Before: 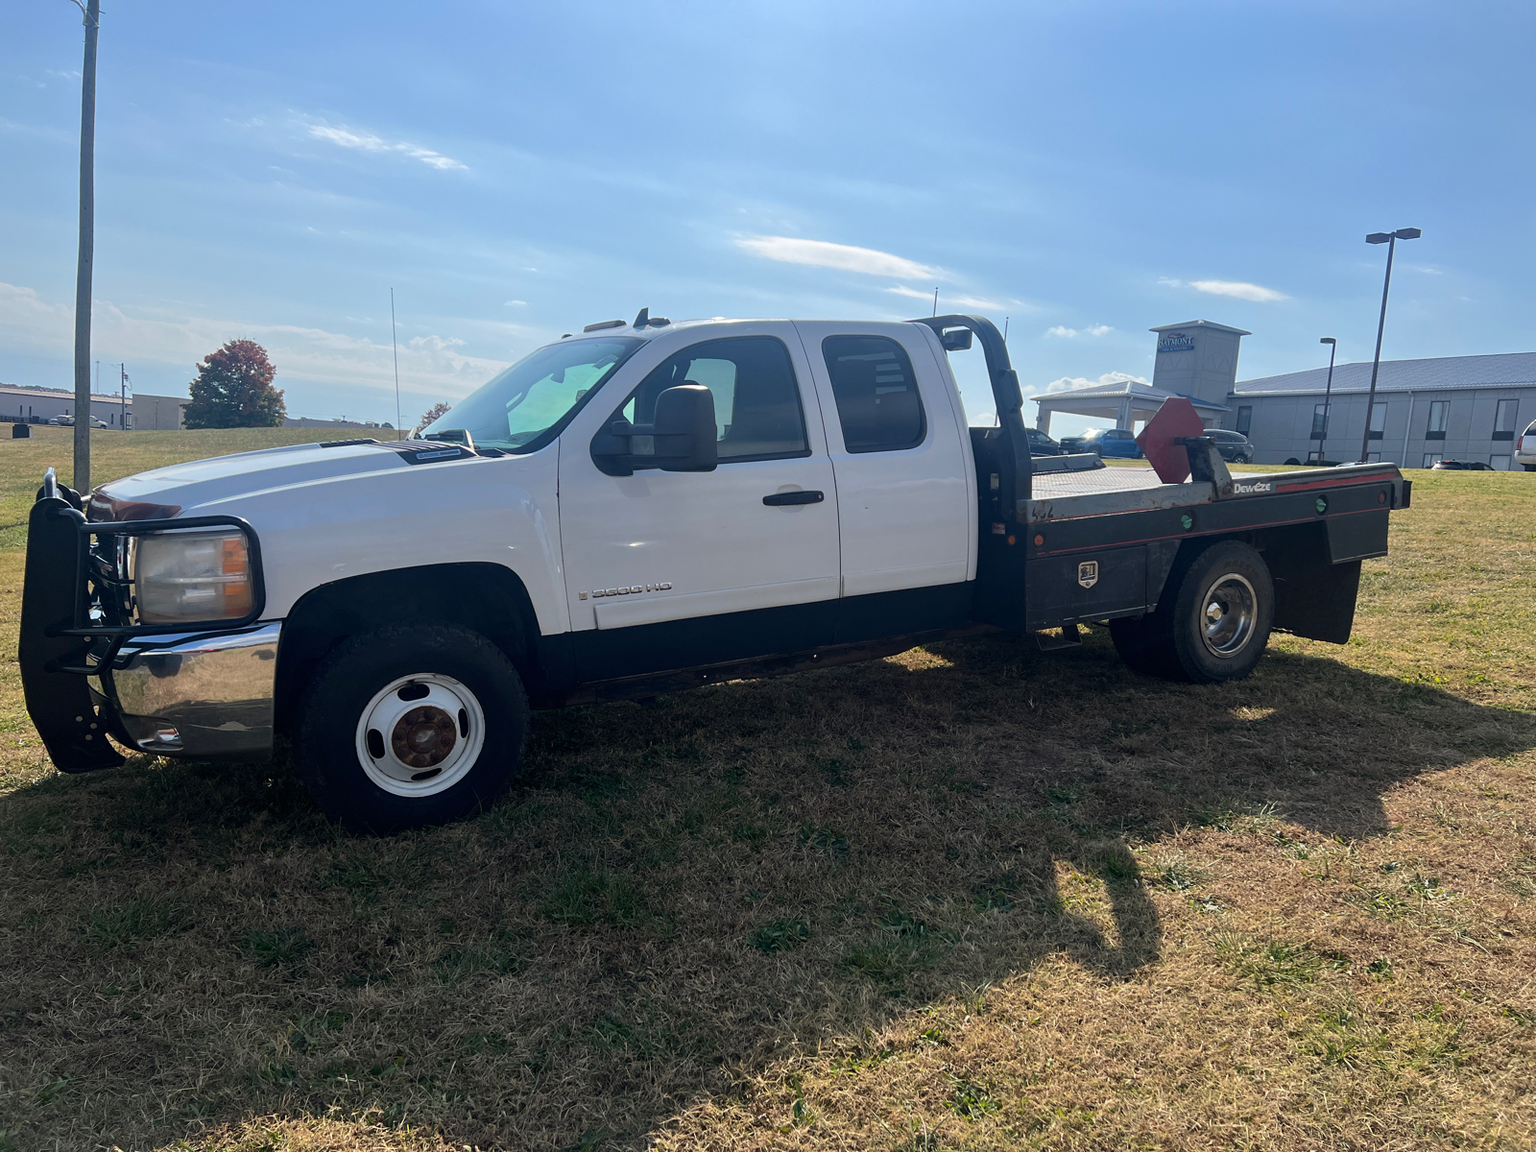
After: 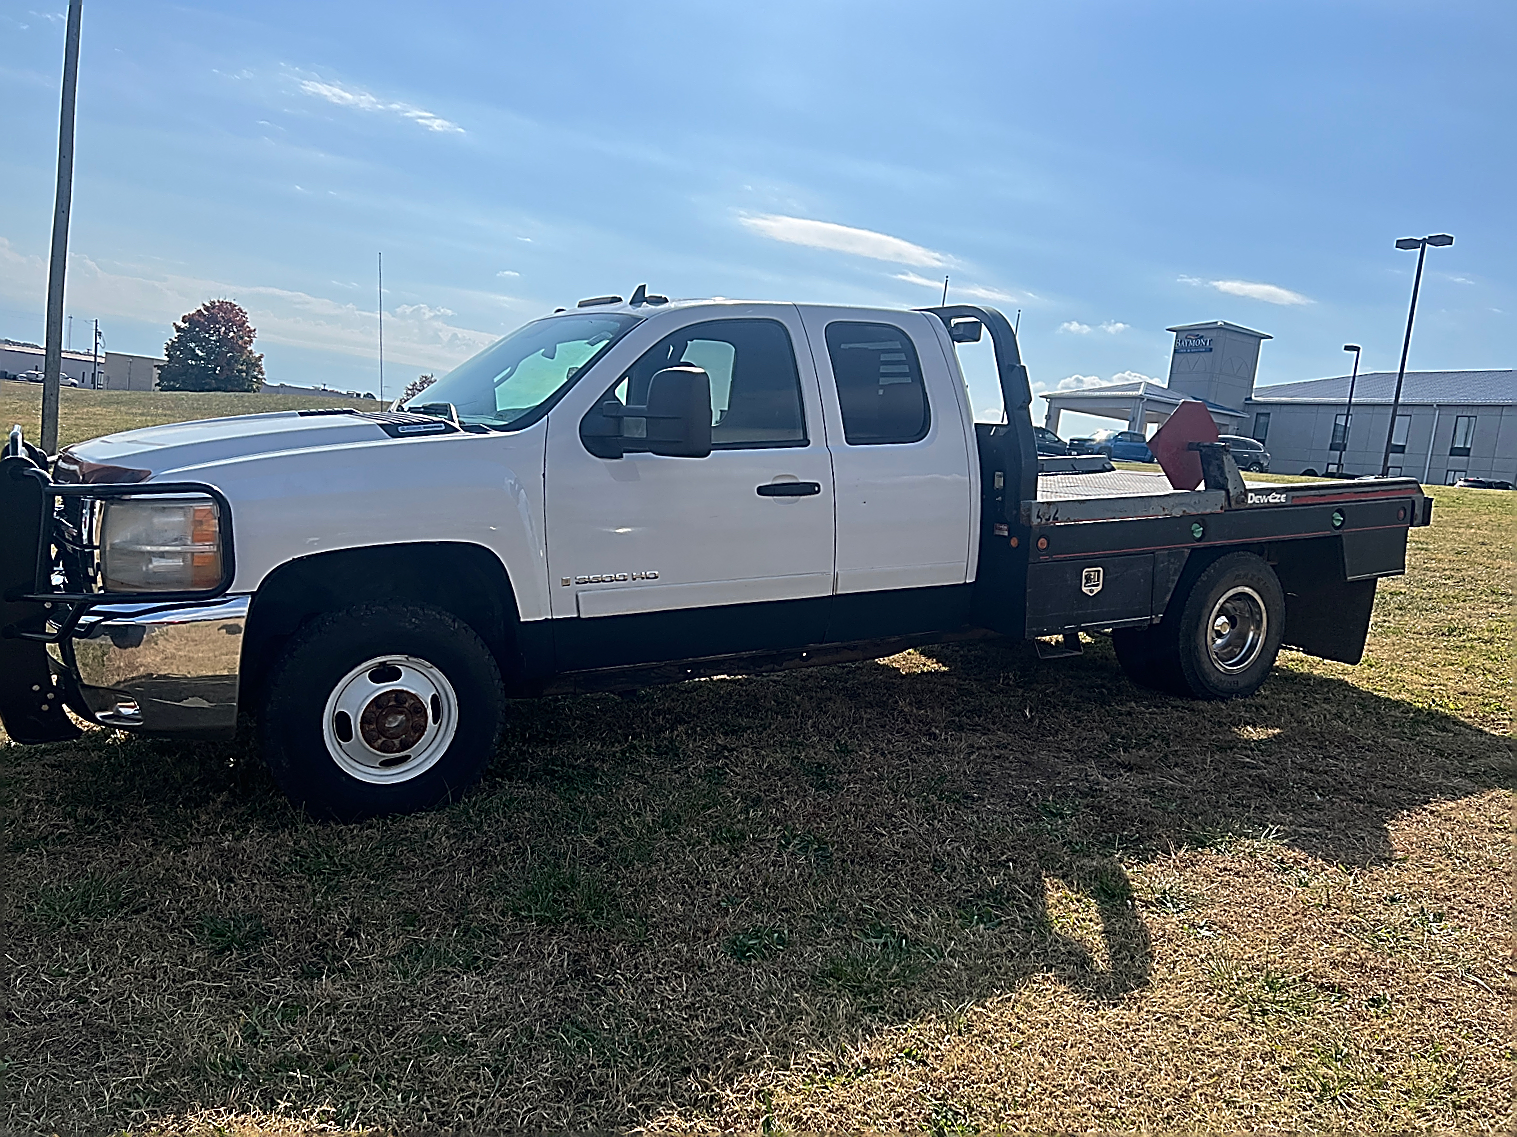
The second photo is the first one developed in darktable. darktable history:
contrast brightness saturation: contrast 0.05
sharpen: amount 2
crop and rotate: angle -2.38°
